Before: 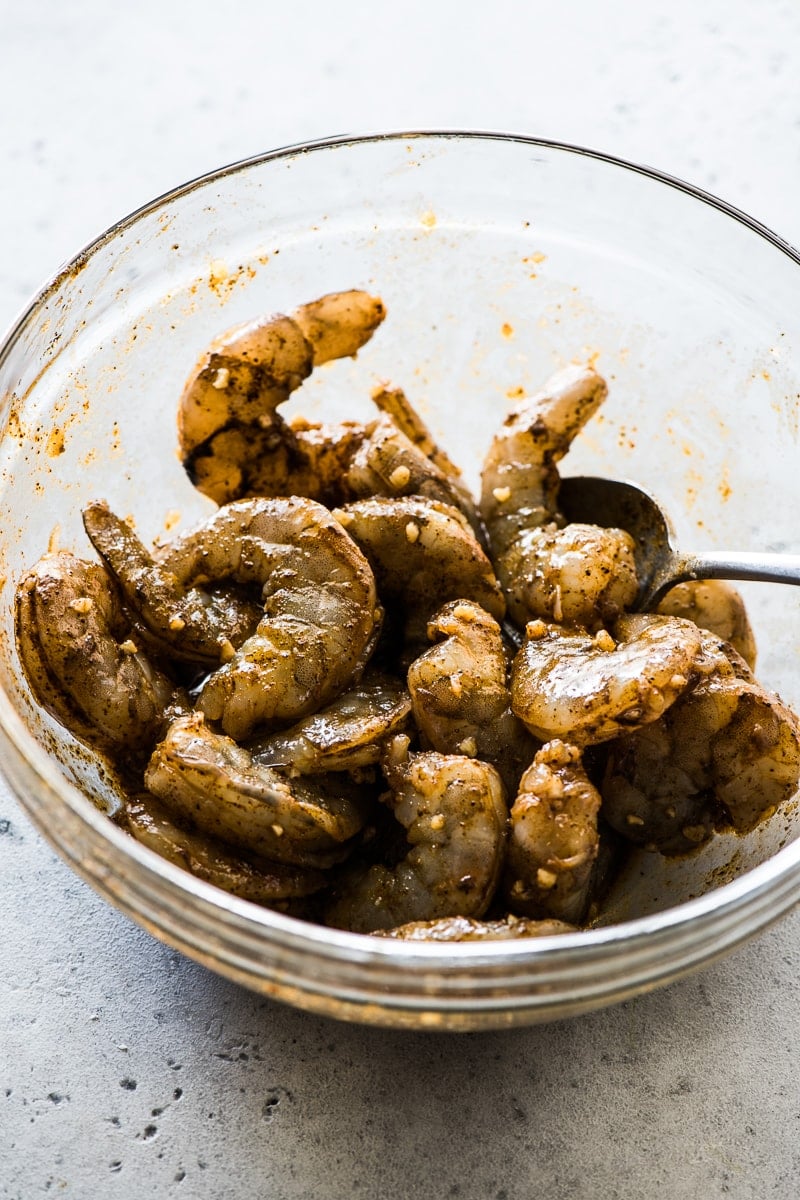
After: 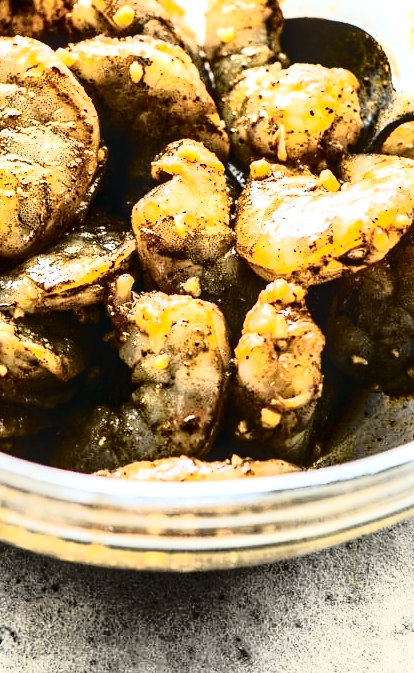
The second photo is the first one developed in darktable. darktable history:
crop: left 34.57%, top 38.409%, right 13.676%, bottom 5.428%
exposure: black level correction 0, exposure 1.2 EV, compensate highlight preservation false
contrast brightness saturation: contrast 0.41, brightness 0.108, saturation 0.213
tone equalizer: -8 EV 0.044 EV, mask exposure compensation -0.501 EV
tone curve: curves: ch0 [(0, 0) (0.088, 0.042) (0.208, 0.176) (0.257, 0.267) (0.406, 0.483) (0.489, 0.556) (0.667, 0.73) (0.793, 0.851) (0.994, 0.974)]; ch1 [(0, 0) (0.161, 0.092) (0.35, 0.33) (0.392, 0.392) (0.457, 0.467) (0.505, 0.497) (0.537, 0.518) (0.553, 0.53) (0.58, 0.567) (0.739, 0.697) (1, 1)]; ch2 [(0, 0) (0.346, 0.362) (0.448, 0.419) (0.502, 0.499) (0.533, 0.517) (0.556, 0.533) (0.629, 0.619) (0.717, 0.678) (1, 1)], color space Lab, independent channels, preserve colors none
local contrast: detail 130%
